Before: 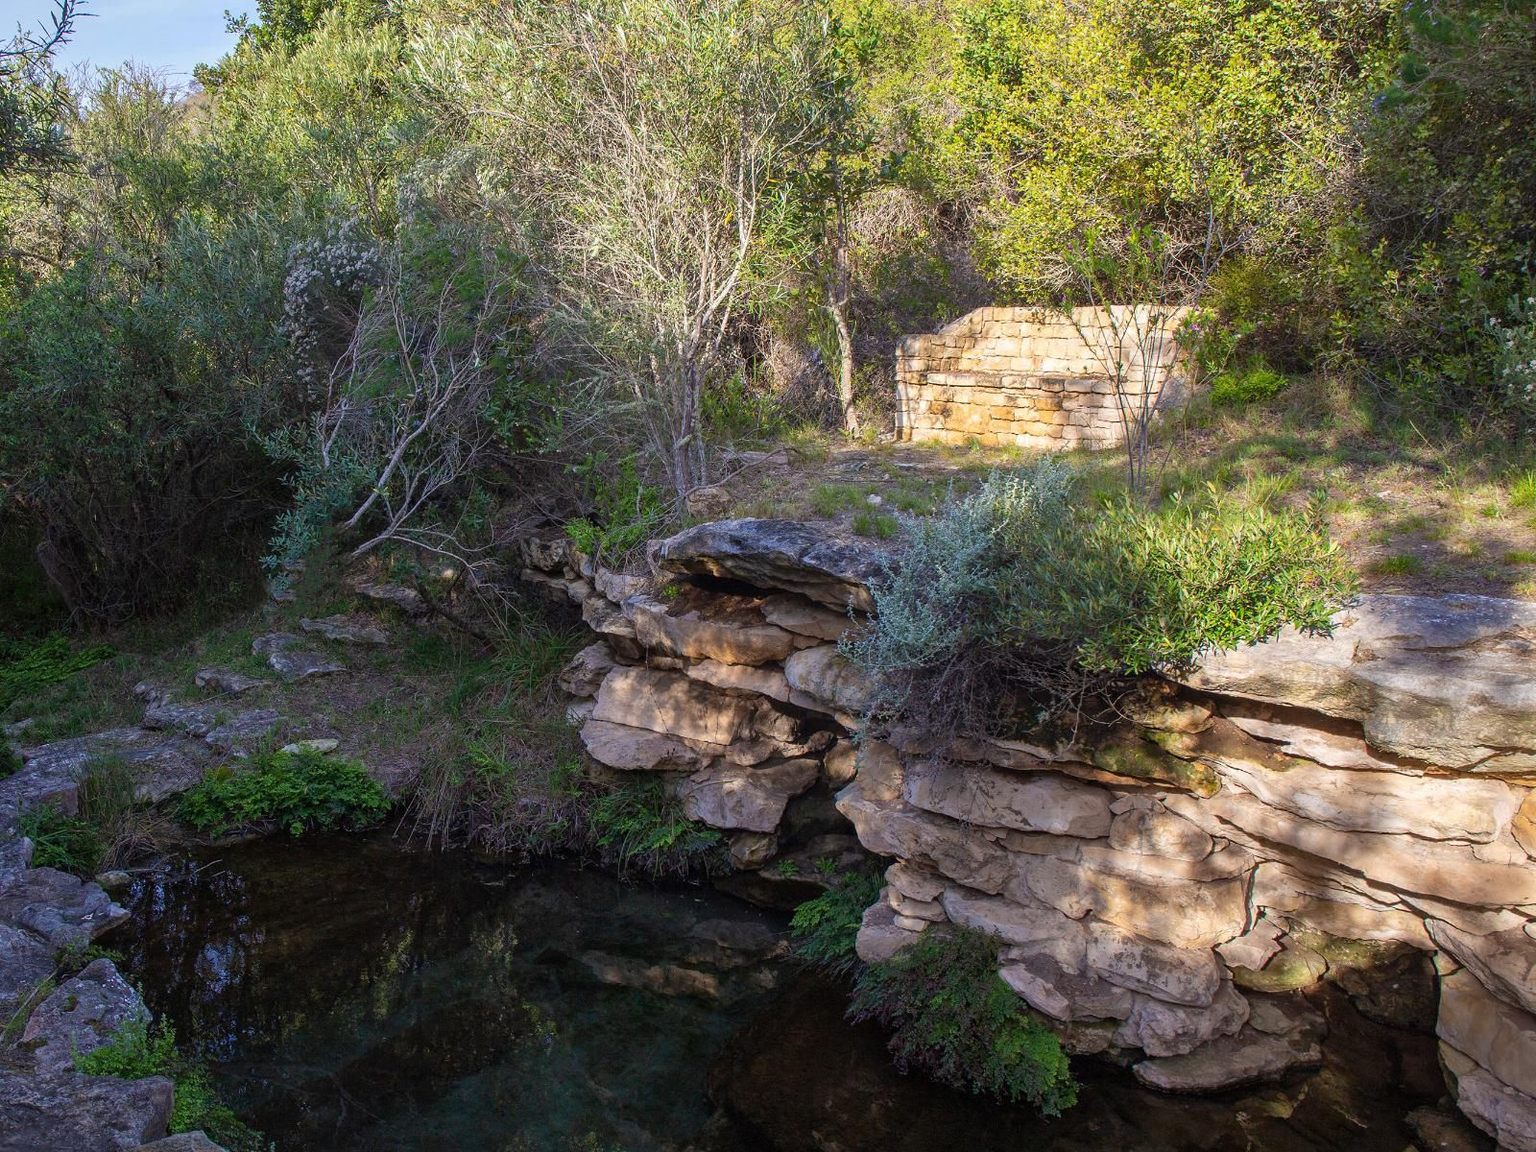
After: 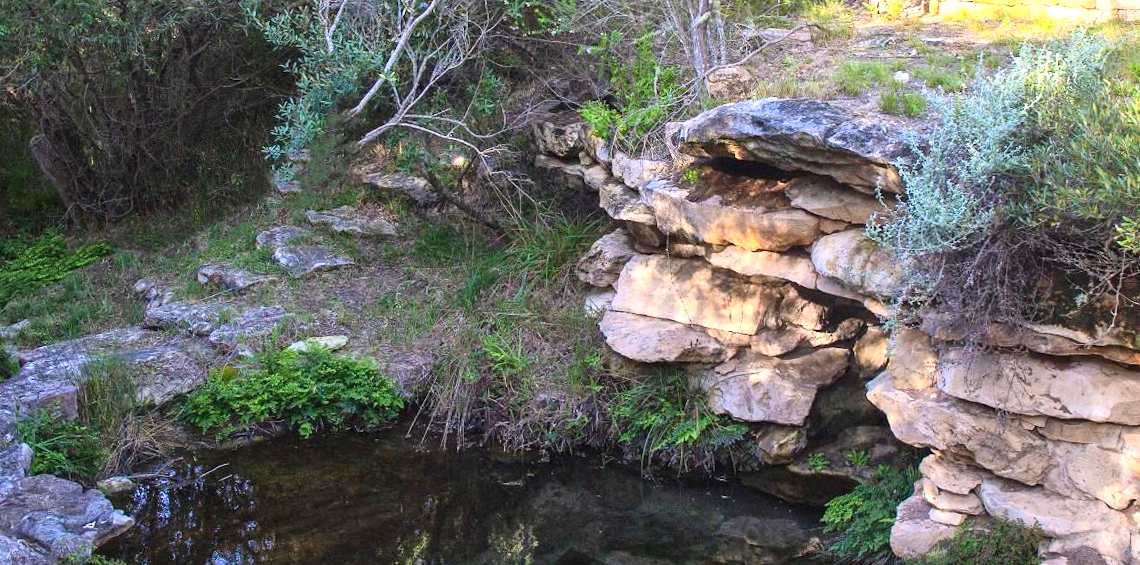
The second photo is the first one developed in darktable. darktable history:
crop: top 36.498%, right 27.964%, bottom 14.995%
tone equalizer: on, module defaults
exposure: black level correction 0, exposure 1.2 EV, compensate exposure bias true, compensate highlight preservation false
rotate and perspective: rotation -1°, crop left 0.011, crop right 0.989, crop top 0.025, crop bottom 0.975
contrast brightness saturation: contrast 0.2, brightness 0.15, saturation 0.14
